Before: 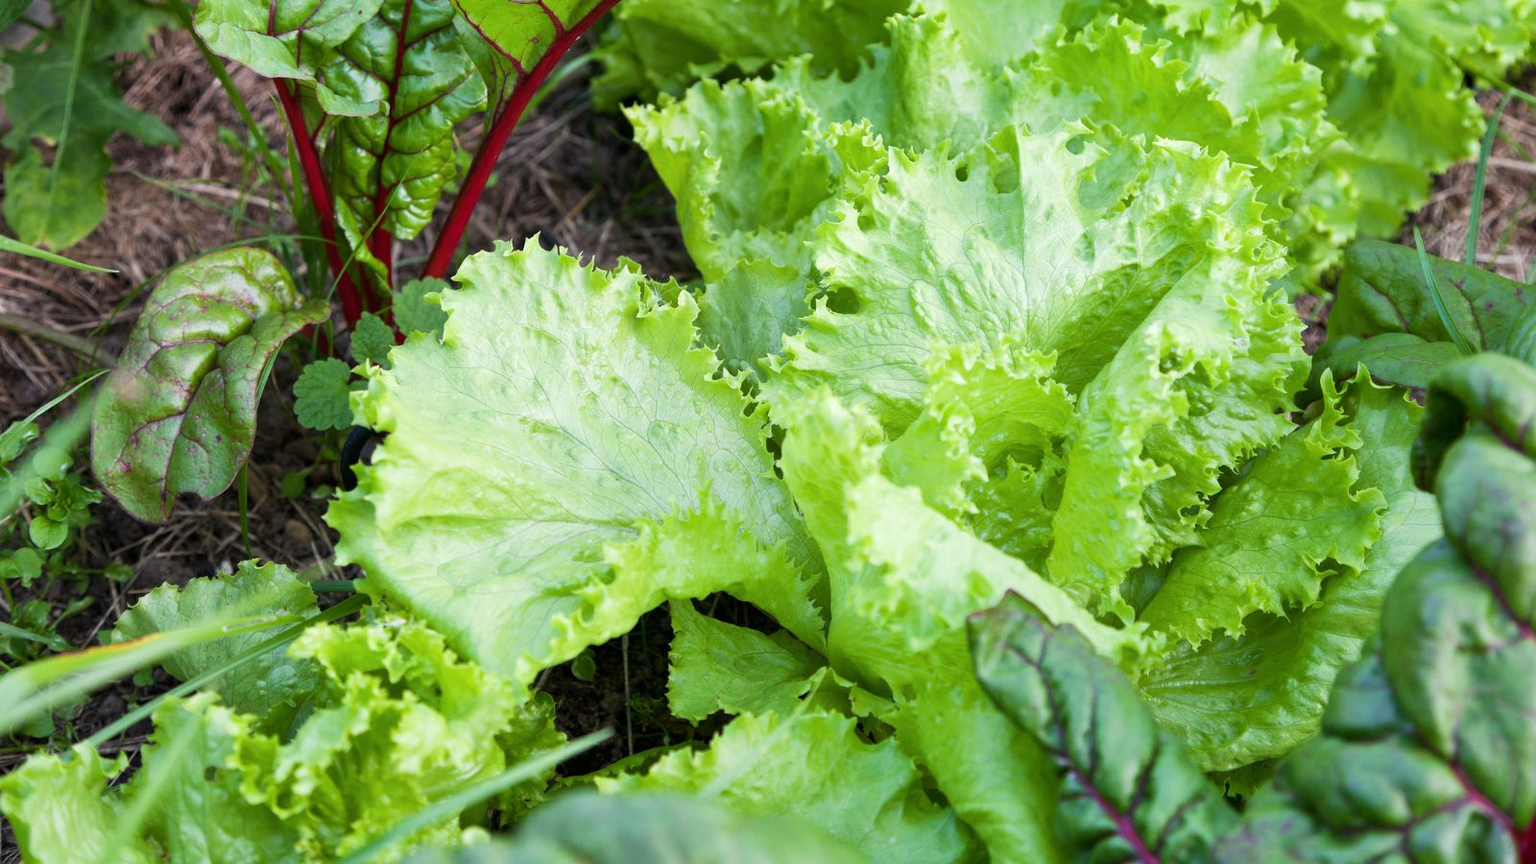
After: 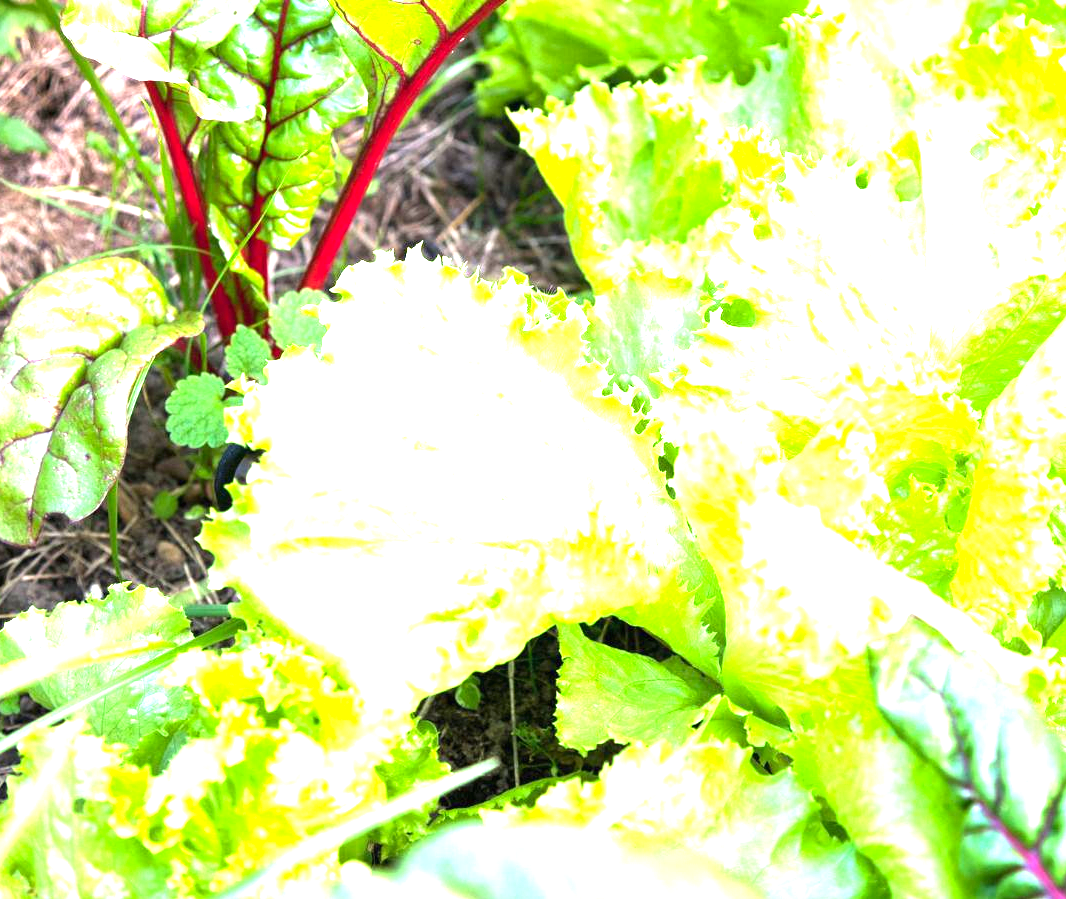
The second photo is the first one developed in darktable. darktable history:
crop and rotate: left 8.786%, right 24.548%
exposure: black level correction 0, exposure 1.35 EV, compensate exposure bias true, compensate highlight preservation false
levels: levels [0, 0.374, 0.749]
